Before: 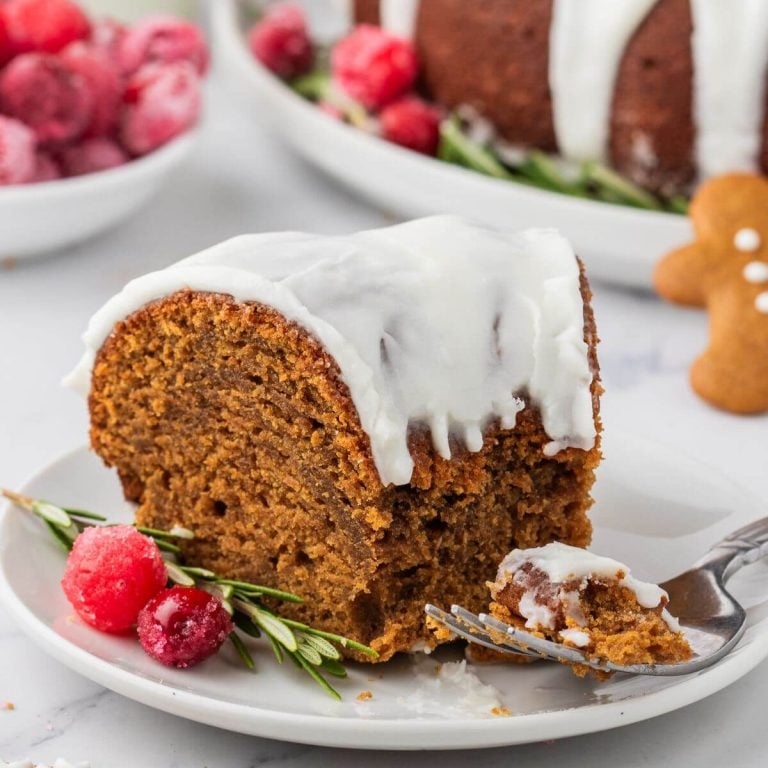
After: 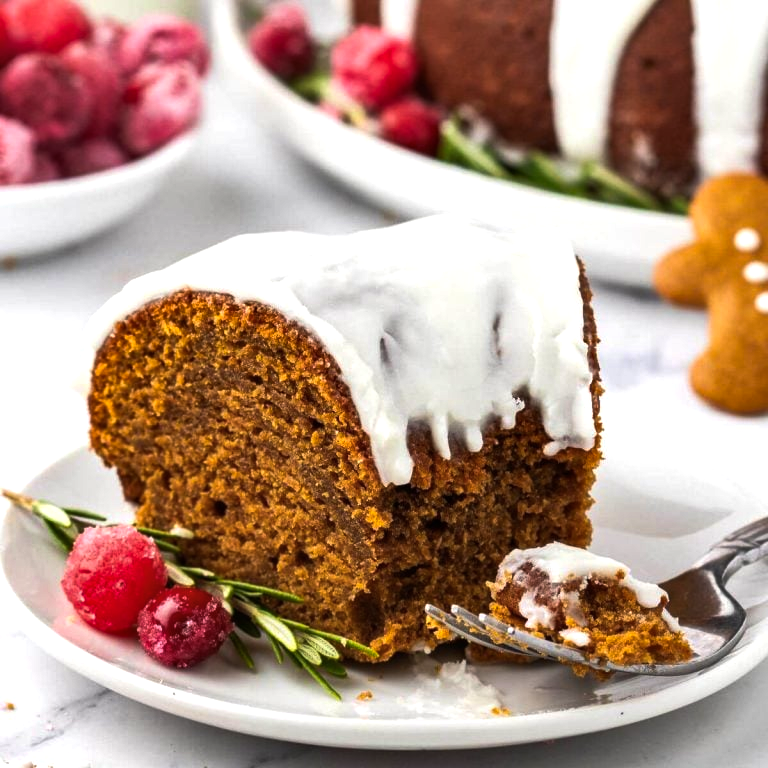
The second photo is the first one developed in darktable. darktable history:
shadows and highlights: shadows 49, highlights -41, soften with gaussian
color balance rgb: perceptual brilliance grading › highlights 14.29%, perceptual brilliance grading › mid-tones -5.92%, perceptual brilliance grading › shadows -26.83%, global vibrance 31.18%
